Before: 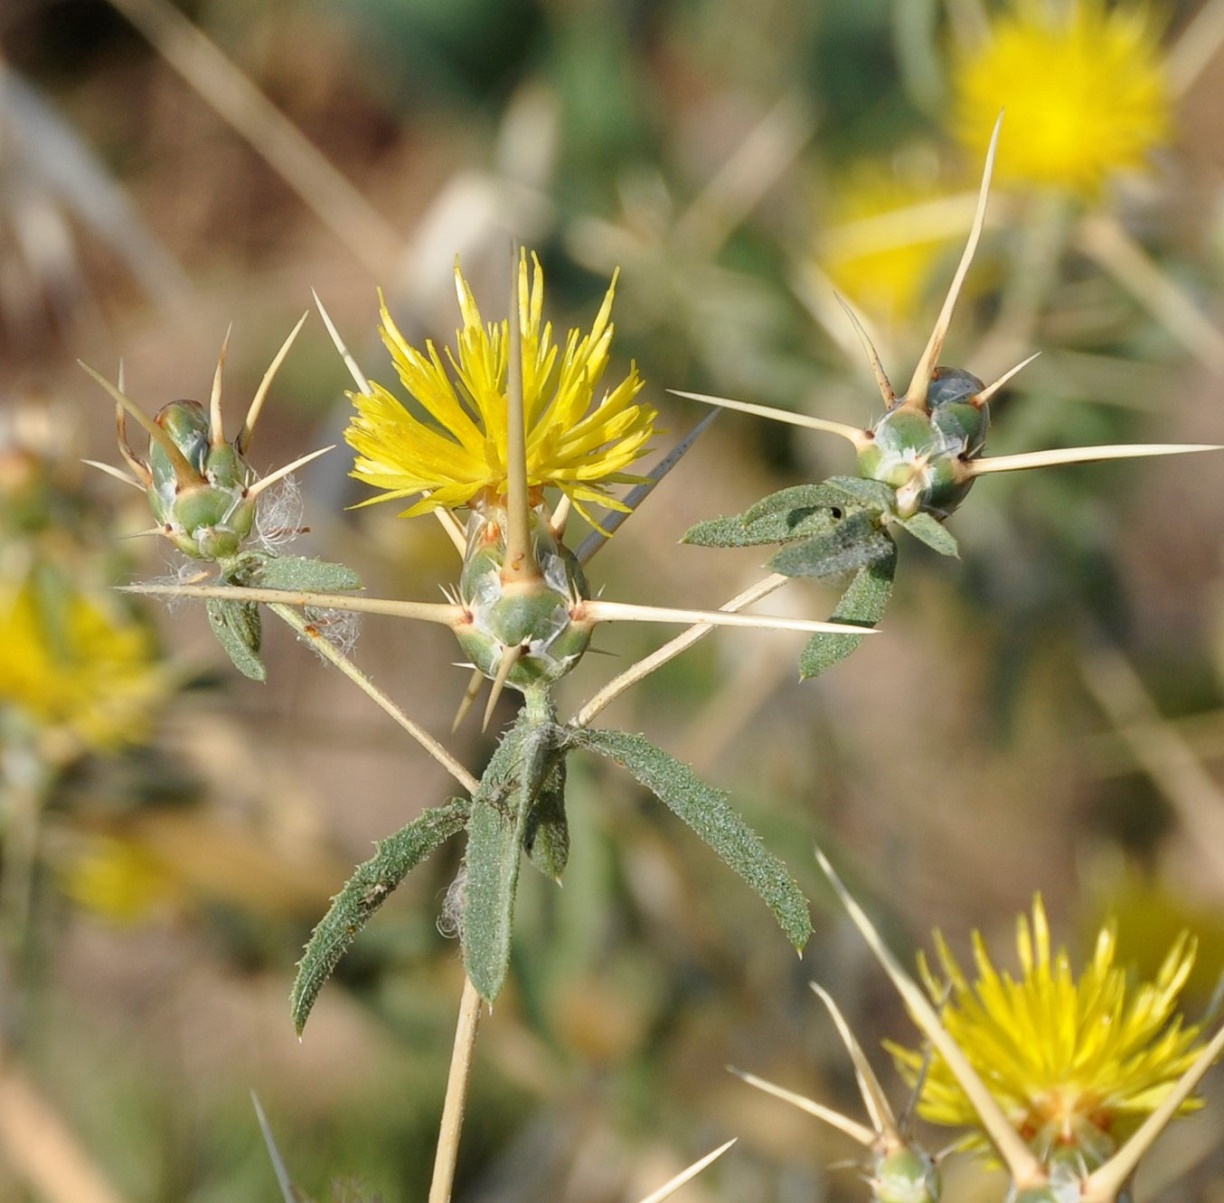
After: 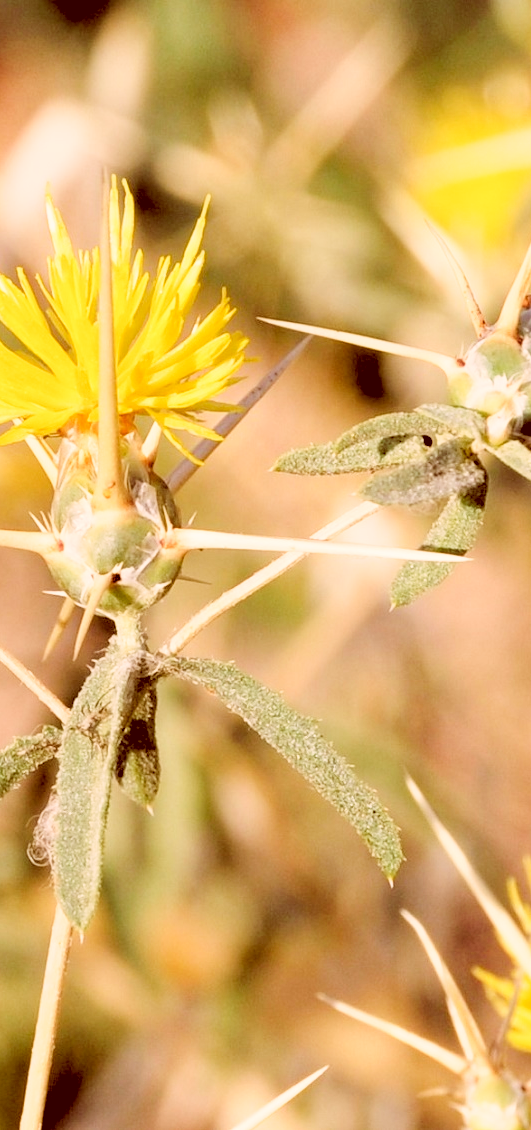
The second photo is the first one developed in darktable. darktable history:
color balance: mode lift, gamma, gain (sRGB)
rgb levels: levels [[0.027, 0.429, 0.996], [0, 0.5, 1], [0, 0.5, 1]]
crop: left 33.452%, top 6.025%, right 23.155%
tone curve: curves: ch0 [(0, 0) (0.003, 0.011) (0.011, 0.019) (0.025, 0.03) (0.044, 0.045) (0.069, 0.061) (0.1, 0.085) (0.136, 0.119) (0.177, 0.159) (0.224, 0.205) (0.277, 0.261) (0.335, 0.329) (0.399, 0.407) (0.468, 0.508) (0.543, 0.606) (0.623, 0.71) (0.709, 0.815) (0.801, 0.903) (0.898, 0.957) (1, 1)], preserve colors none
color correction: highlights a* 9.03, highlights b* 8.71, shadows a* 40, shadows b* 40, saturation 0.8
